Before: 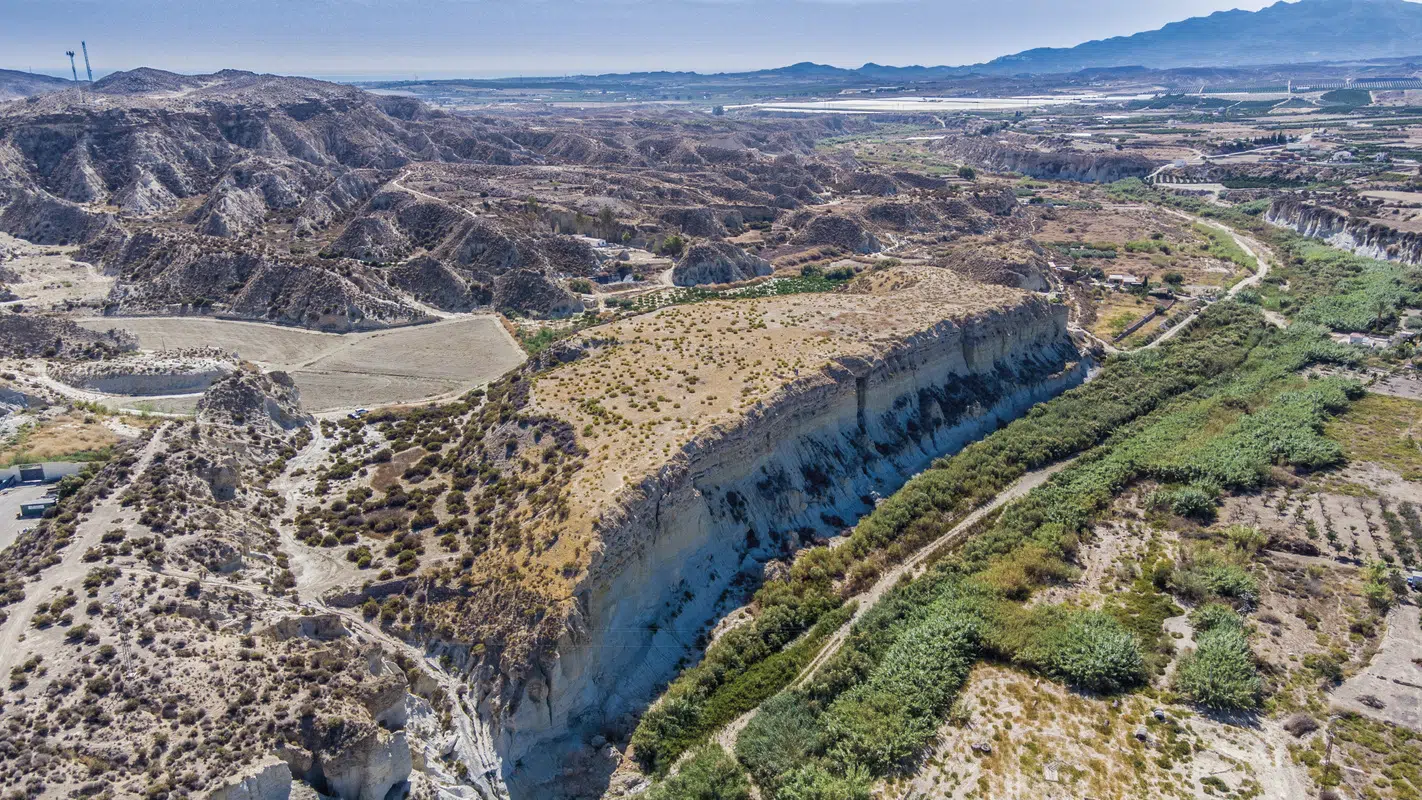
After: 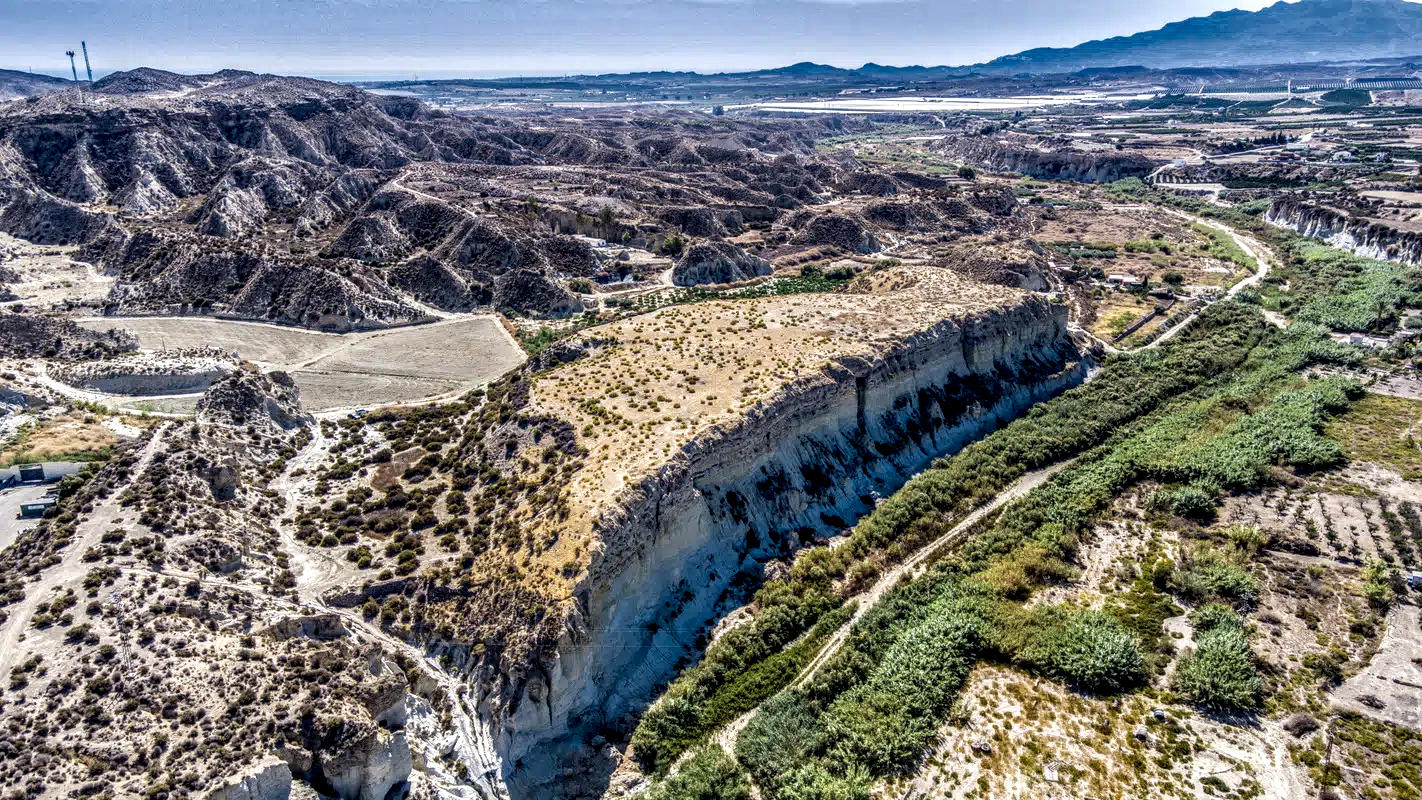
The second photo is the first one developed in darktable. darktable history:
local contrast: highlights 20%, detail 197%
color balance rgb: perceptual saturation grading › global saturation 10%, global vibrance 10%
shadows and highlights: shadows 25, highlights -48, soften with gaussian
